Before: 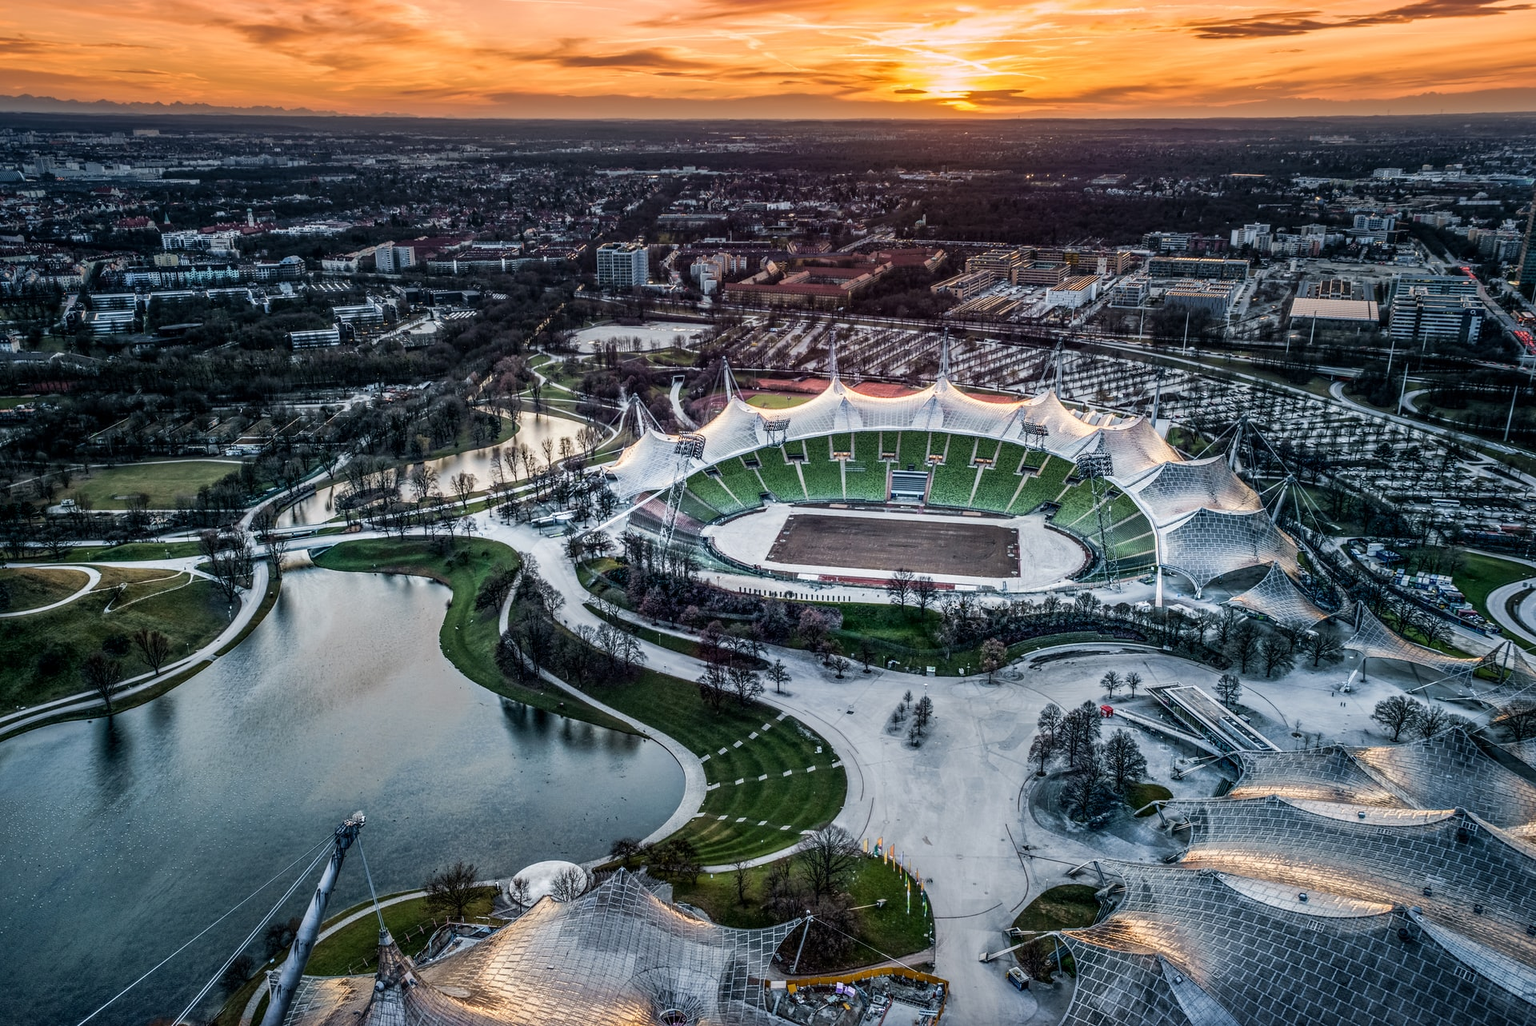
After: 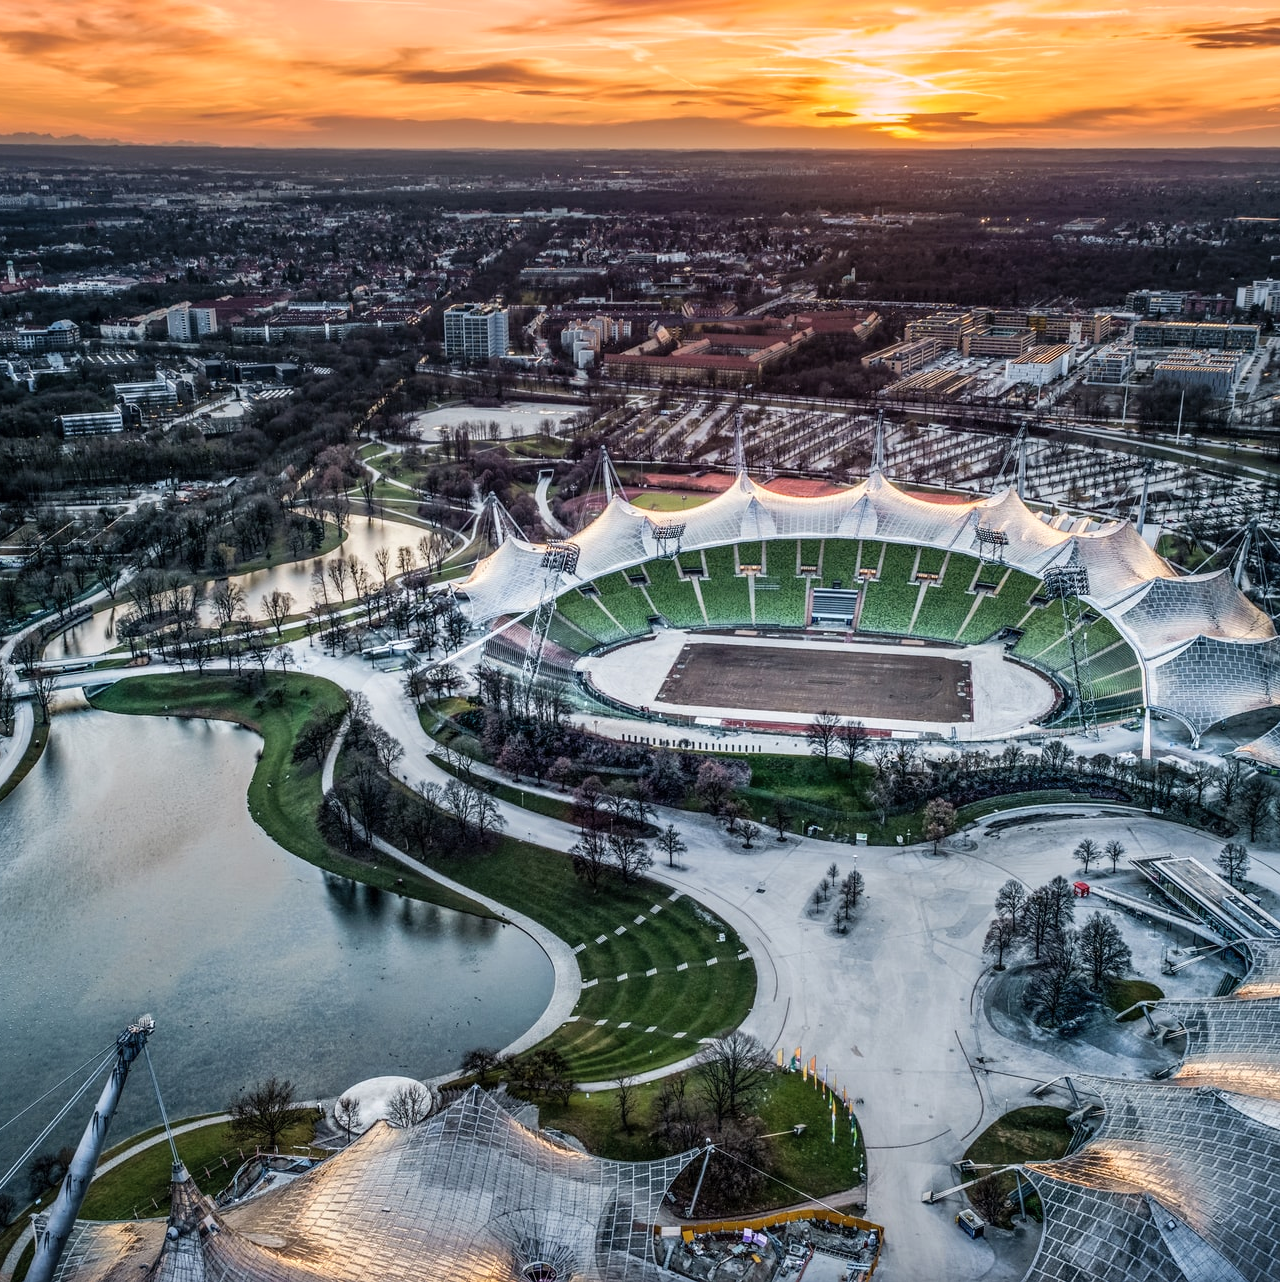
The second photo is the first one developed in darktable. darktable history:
contrast brightness saturation: contrast 0.05, brightness 0.06, saturation 0.01
crop and rotate: left 15.754%, right 17.579%
